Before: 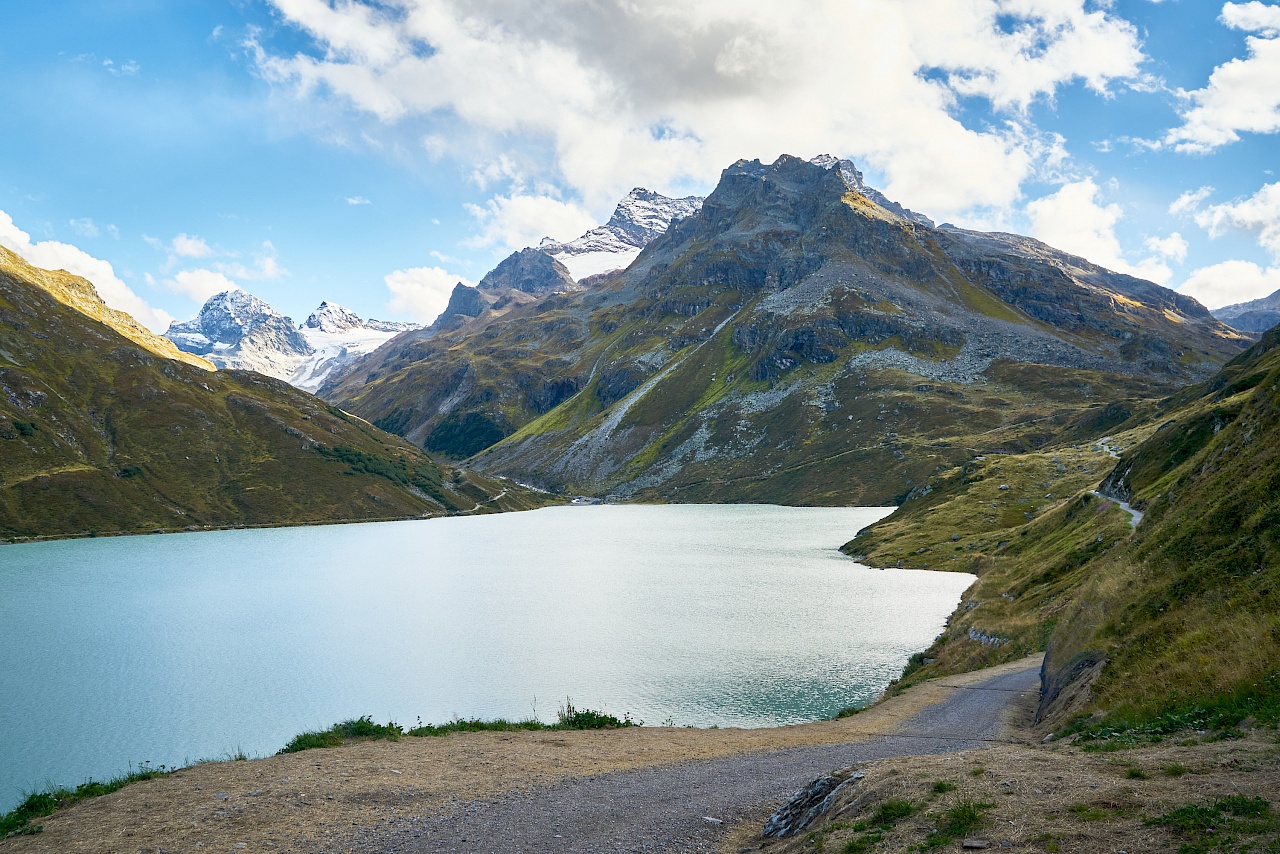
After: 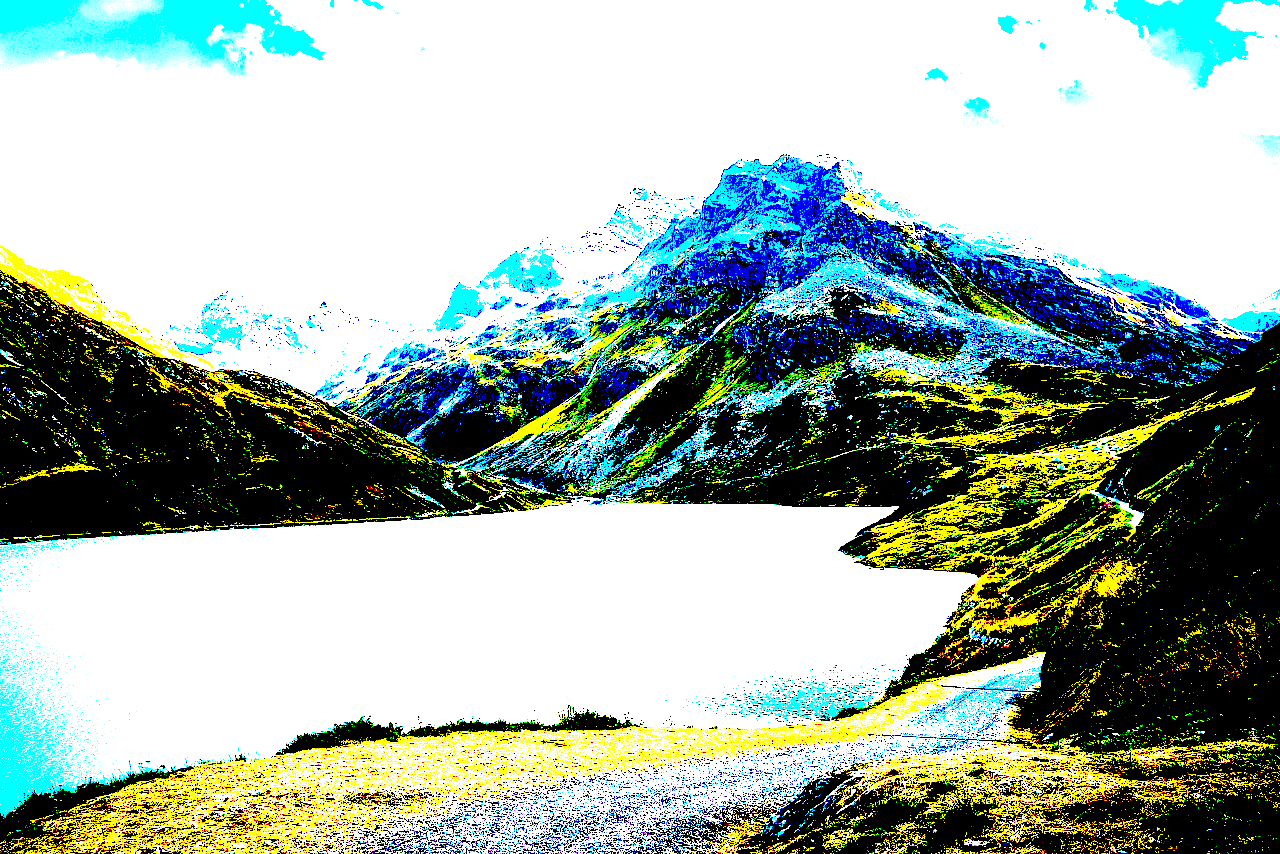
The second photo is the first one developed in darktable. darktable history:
color balance rgb: shadows lift › chroma 1.024%, shadows lift › hue 215.63°, perceptual saturation grading › global saturation 73.876%, perceptual saturation grading › shadows -29.146%, global vibrance 32.447%
exposure: black level correction 0.1, exposure 3.082 EV, compensate highlight preservation false
velvia: strength 14.99%
